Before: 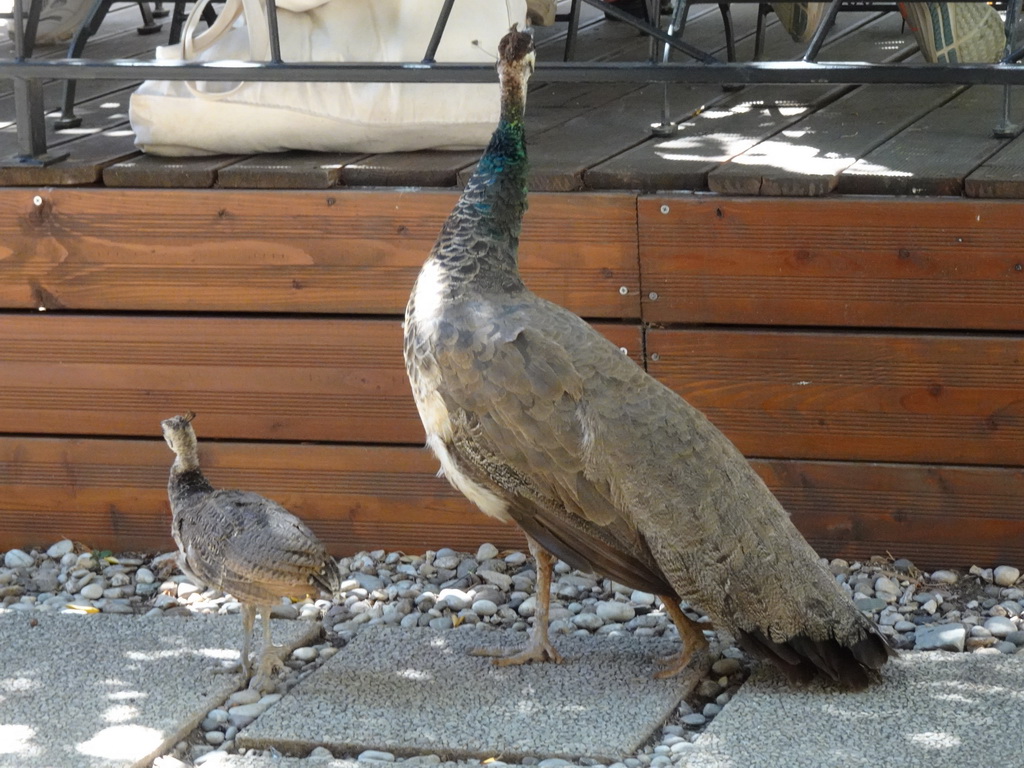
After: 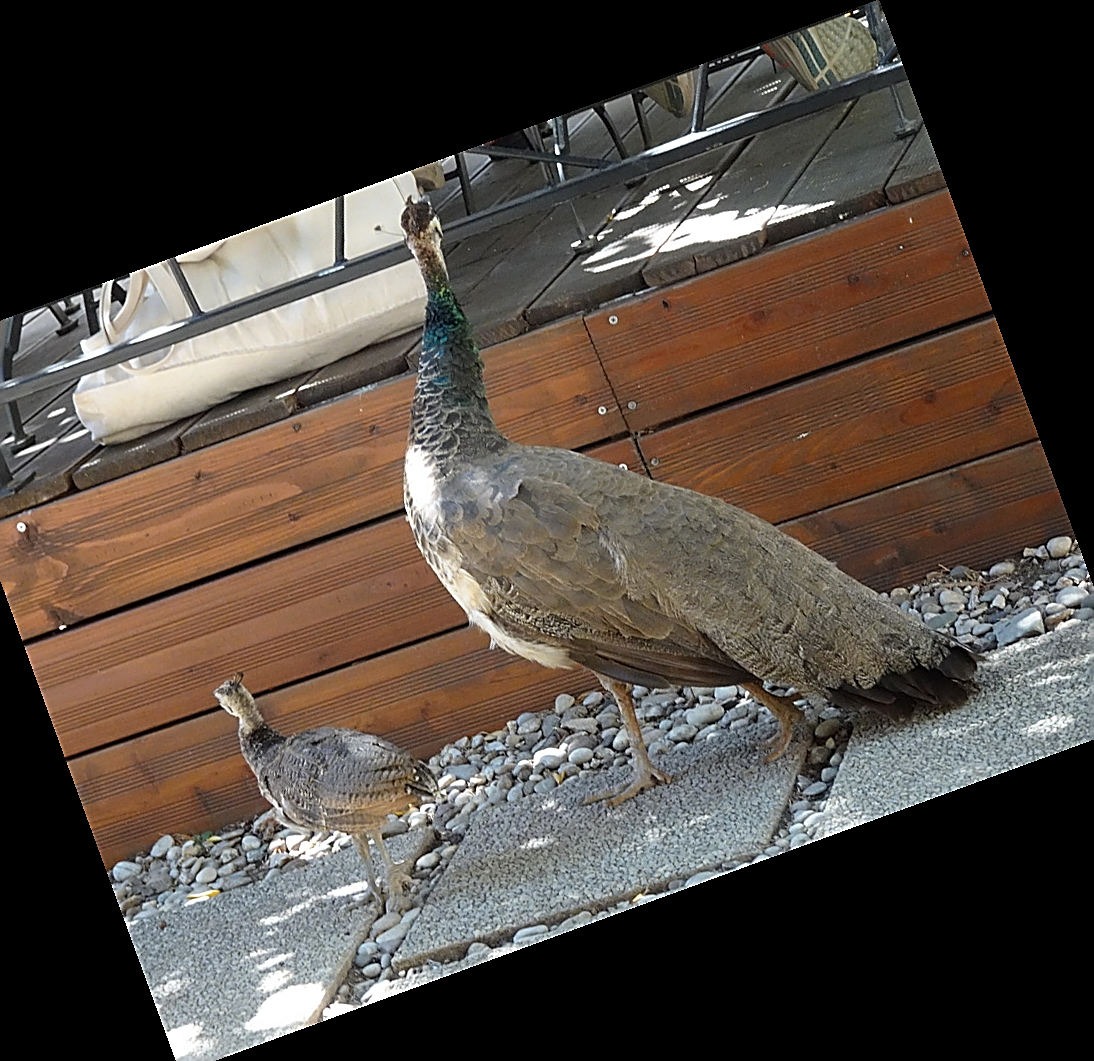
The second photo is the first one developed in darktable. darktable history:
crop and rotate: angle 20.08°, left 6.776%, right 3.944%, bottom 1.062%
sharpen: radius 1.718, amount 1.299
